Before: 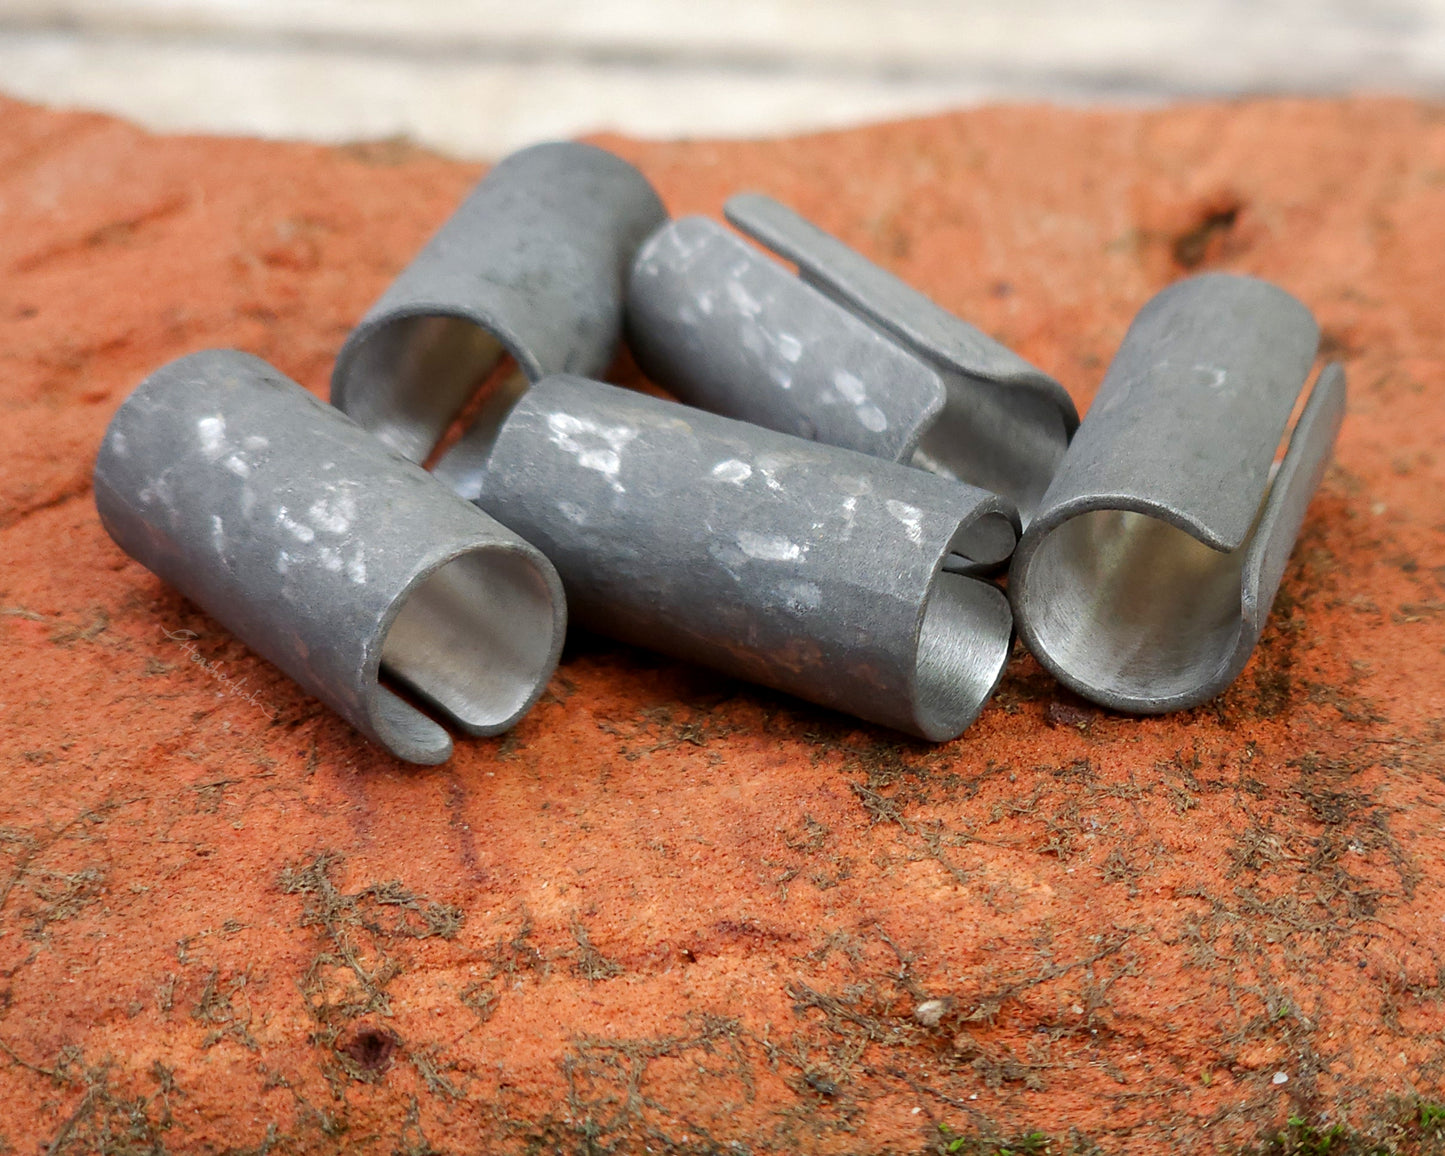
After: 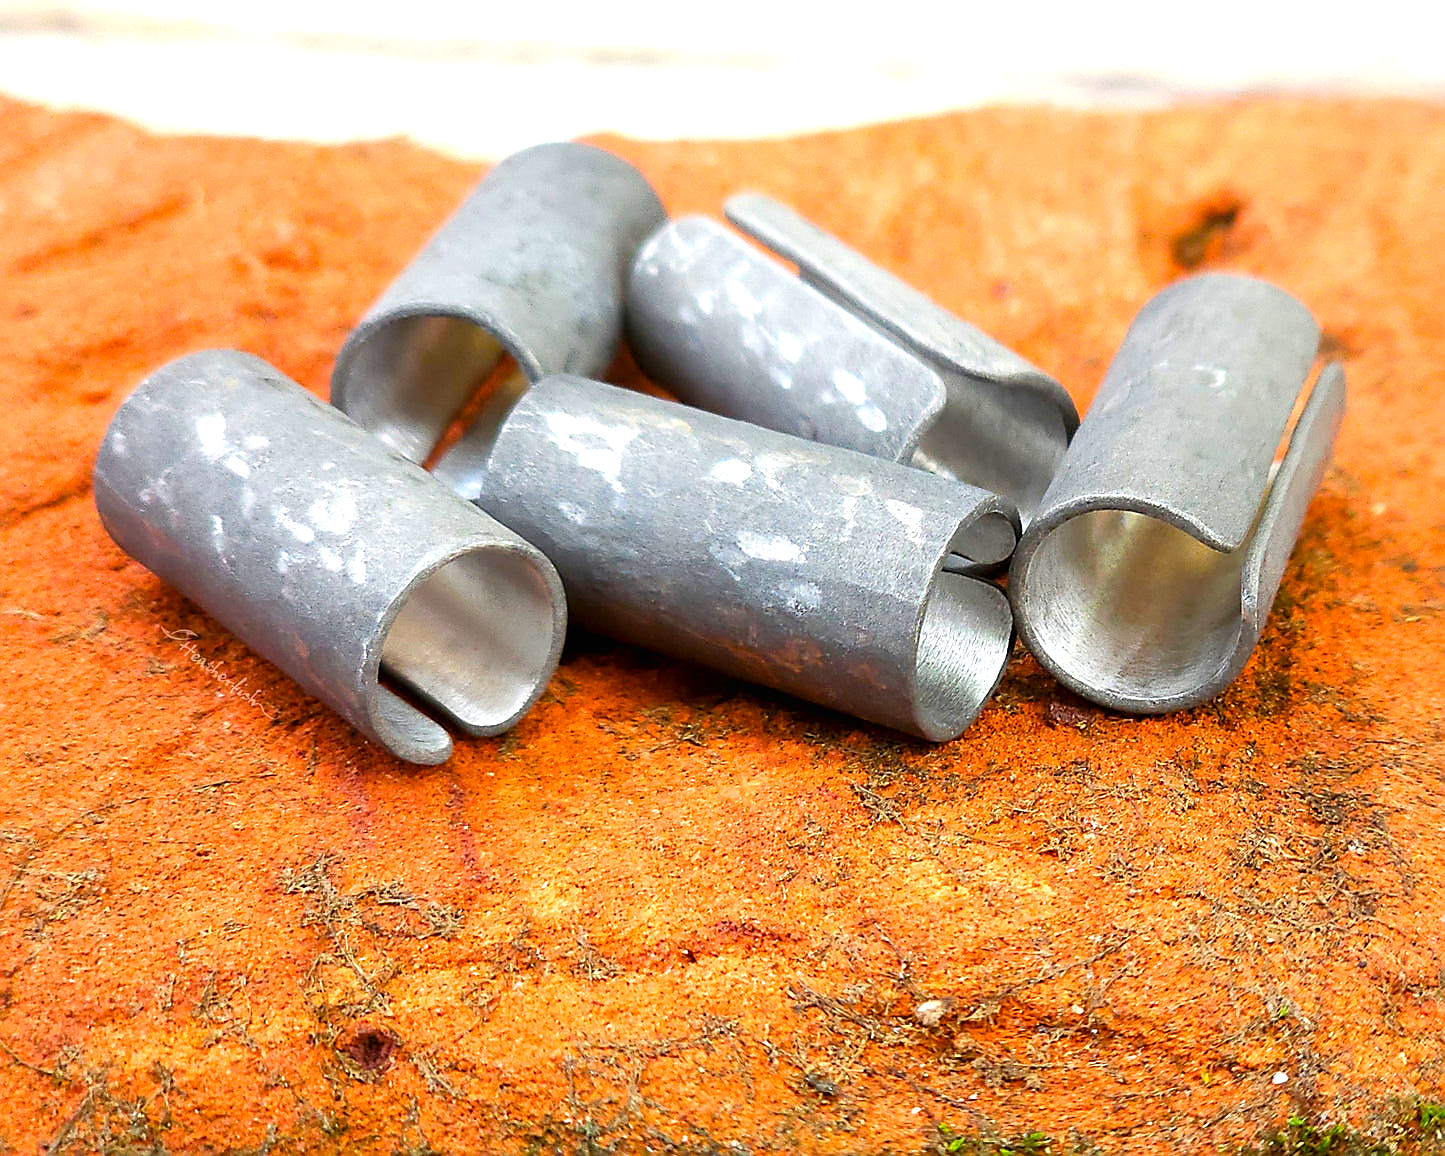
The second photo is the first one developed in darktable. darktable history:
sharpen: radius 1.4, amount 1.25, threshold 0.7
exposure: black level correction 0, exposure 1 EV, compensate exposure bias true, compensate highlight preservation false
color balance rgb: perceptual saturation grading › global saturation 34.05%, global vibrance 5.56%
